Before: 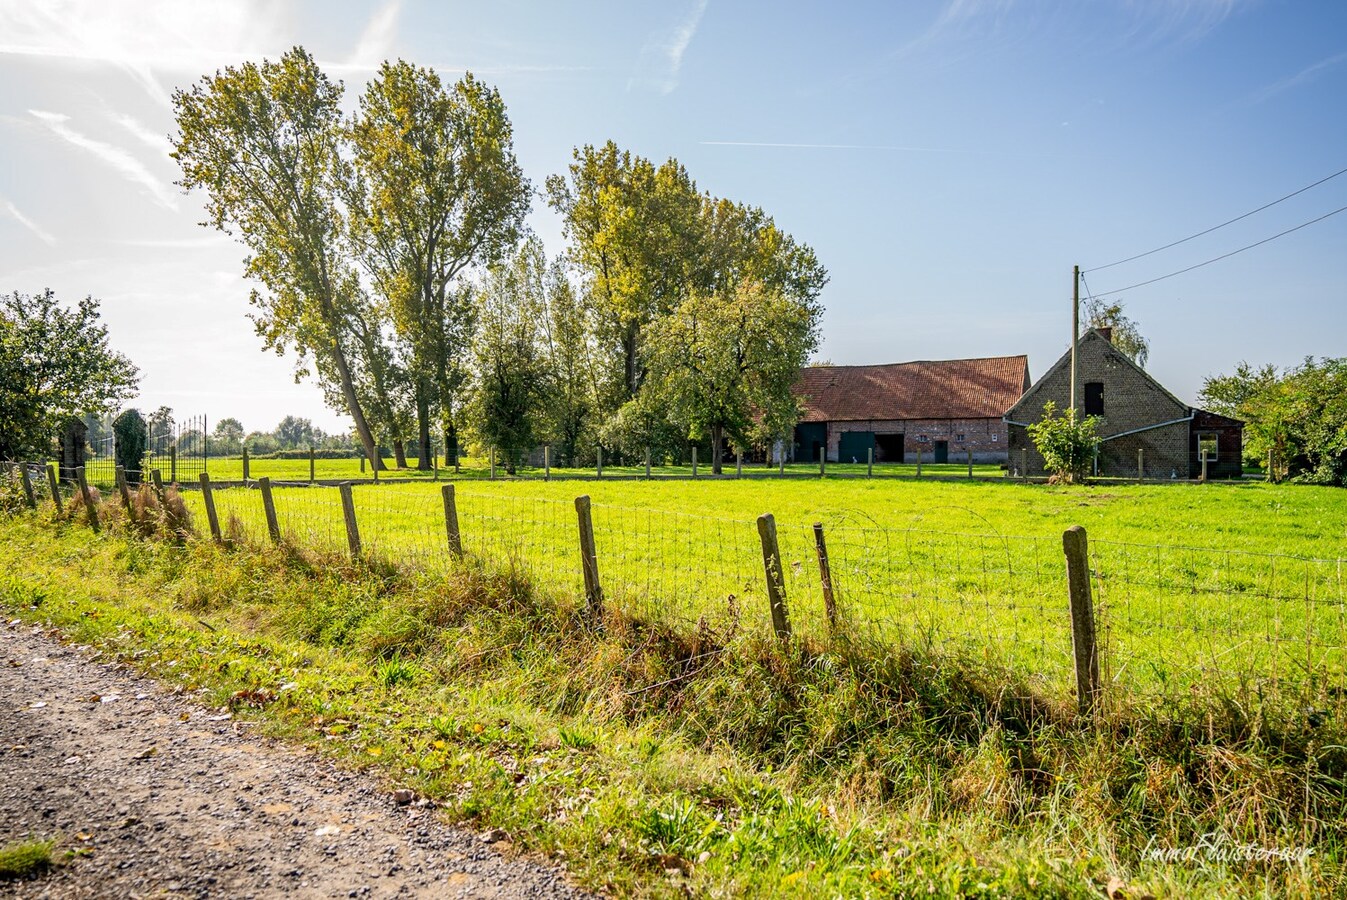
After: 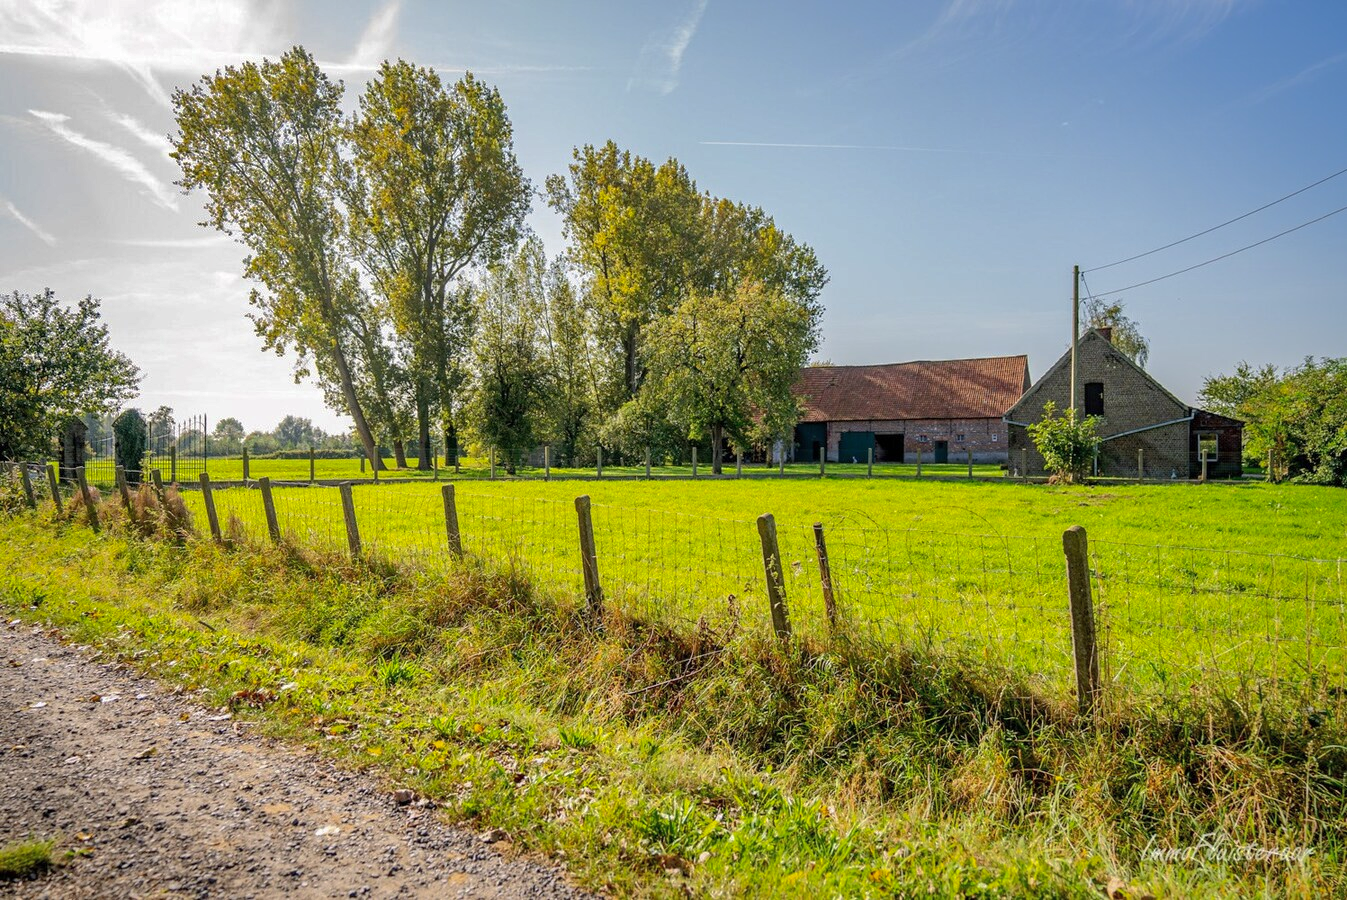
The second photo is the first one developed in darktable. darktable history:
shadows and highlights: shadows 40, highlights -60
white balance: red 1, blue 1
